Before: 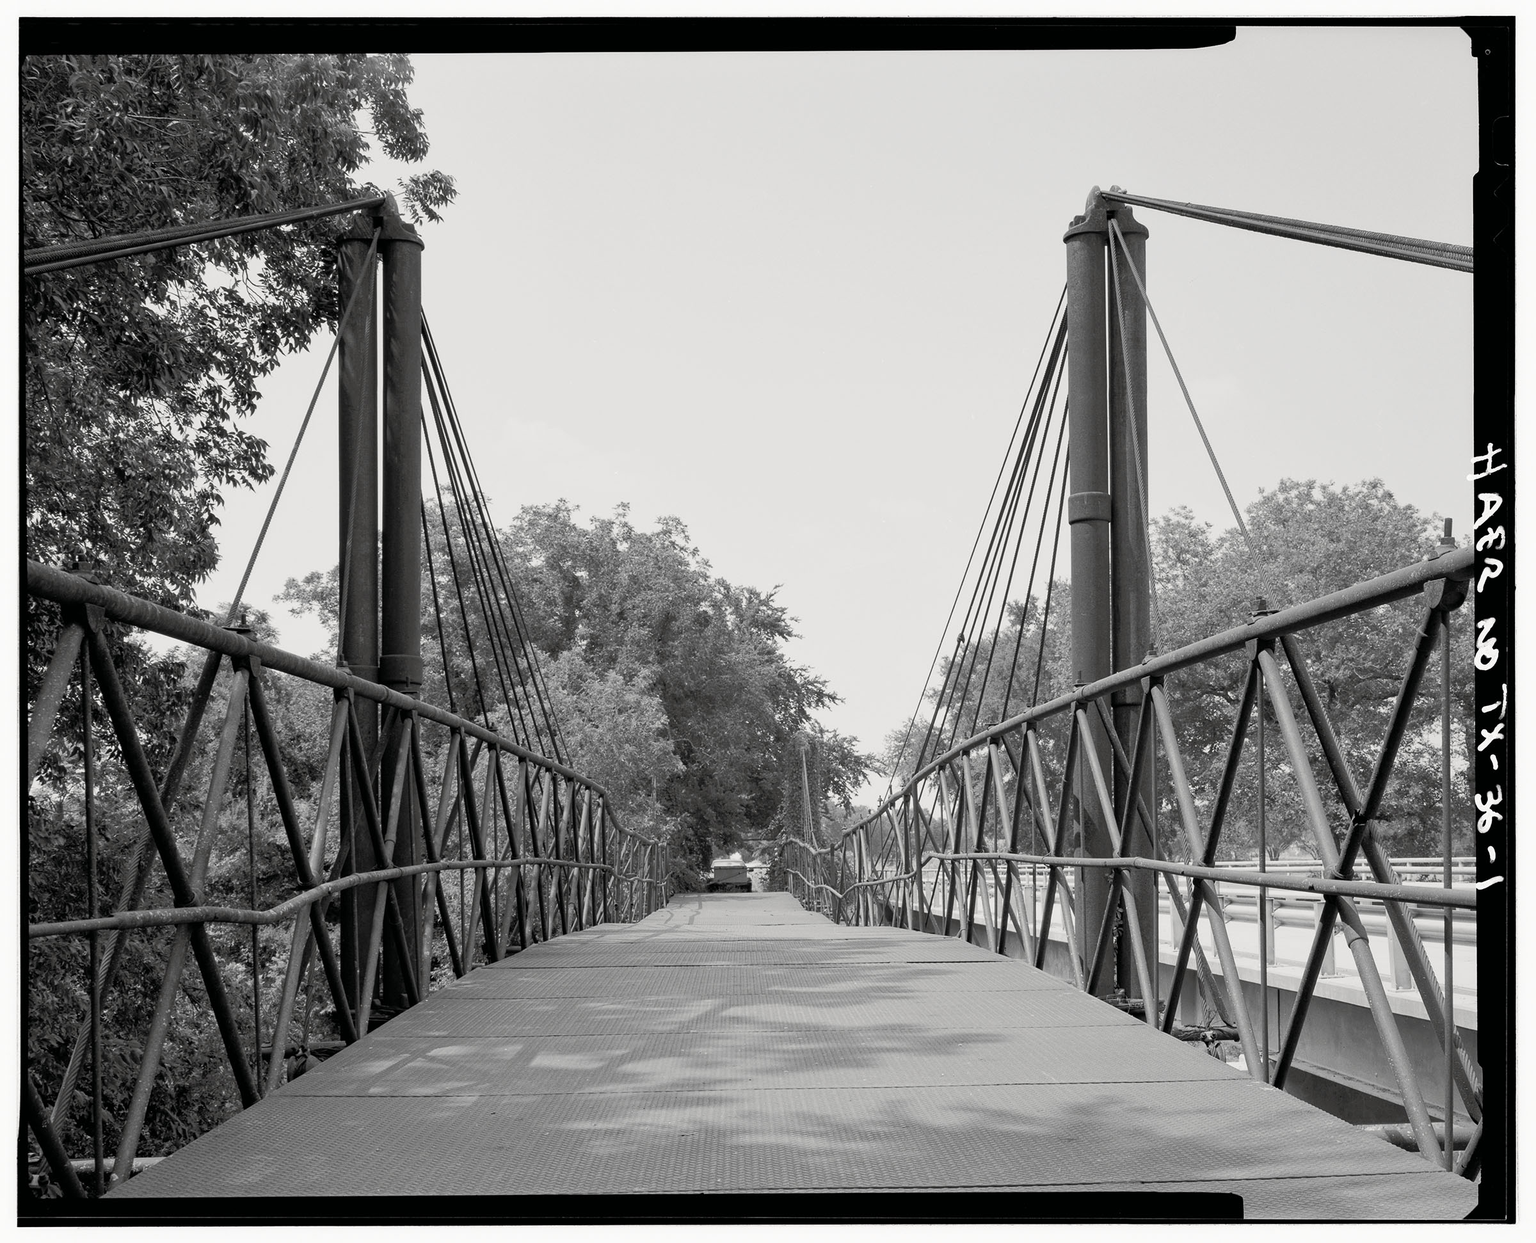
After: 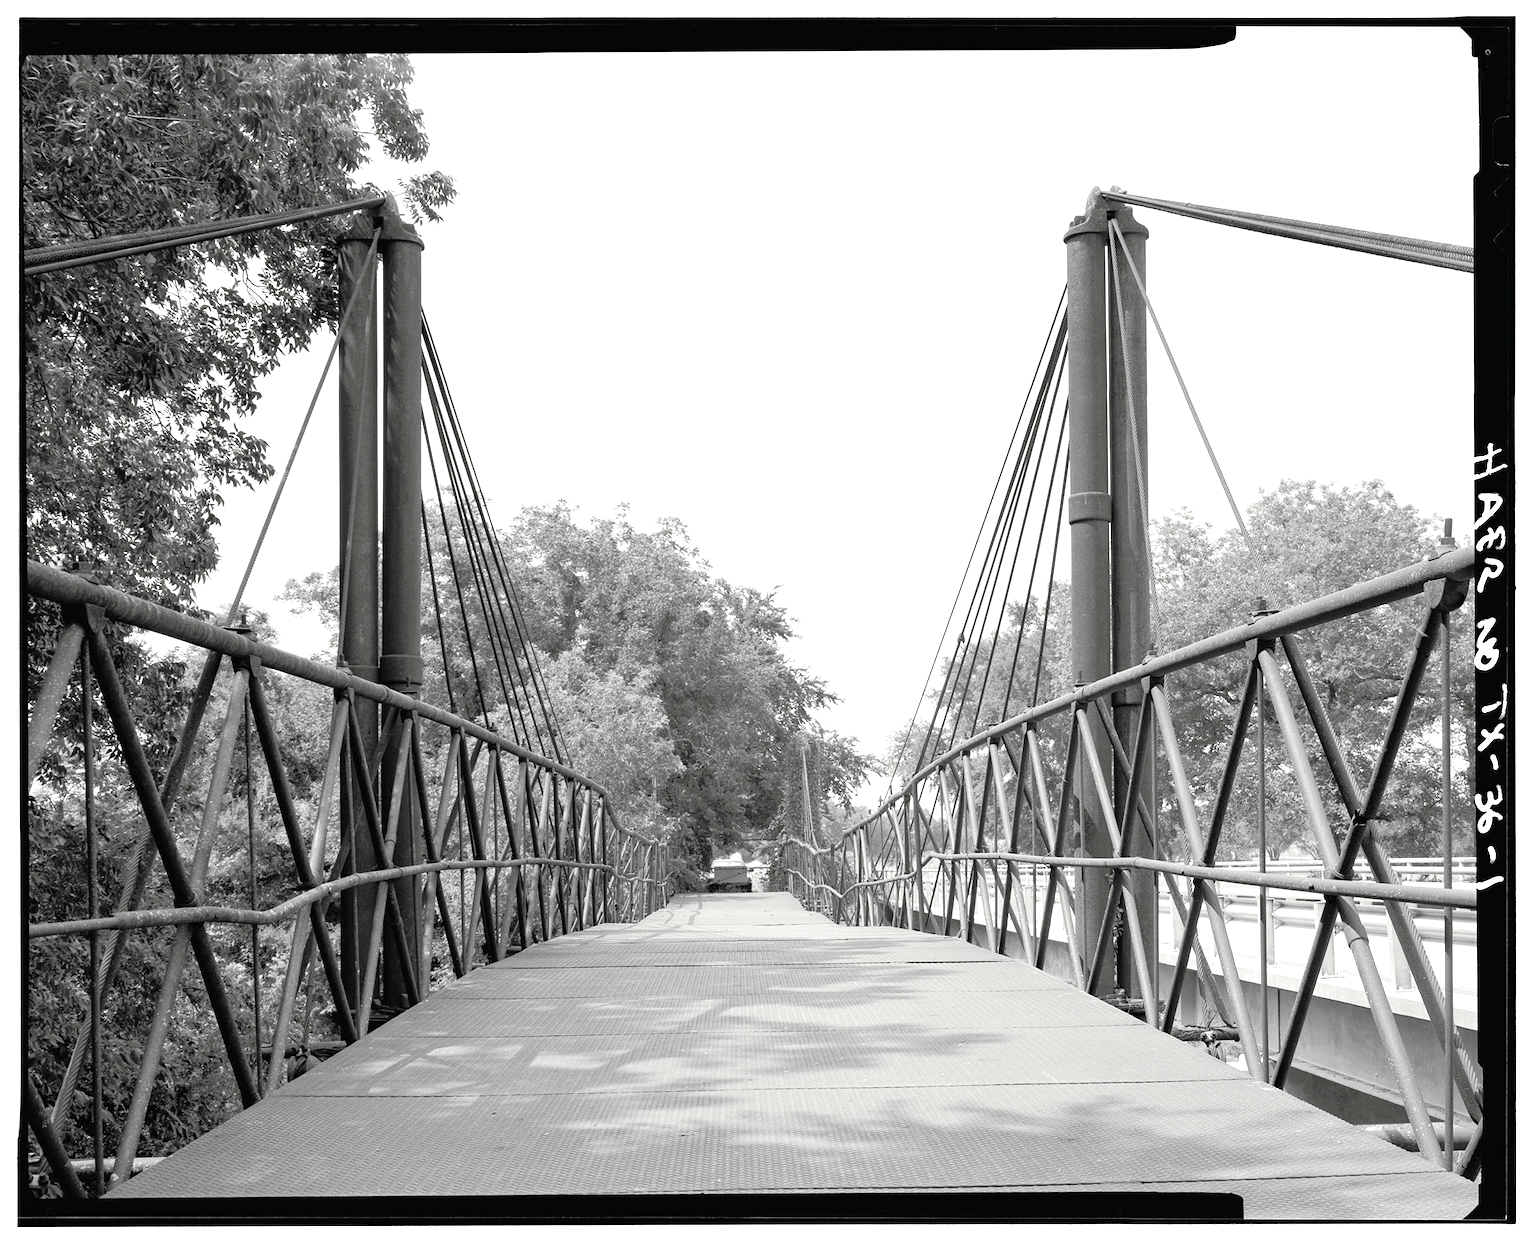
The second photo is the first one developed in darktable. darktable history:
contrast brightness saturation: contrast 0.049, brightness 0.07, saturation 0.014
exposure: black level correction 0, exposure 0.692 EV, compensate highlight preservation false
